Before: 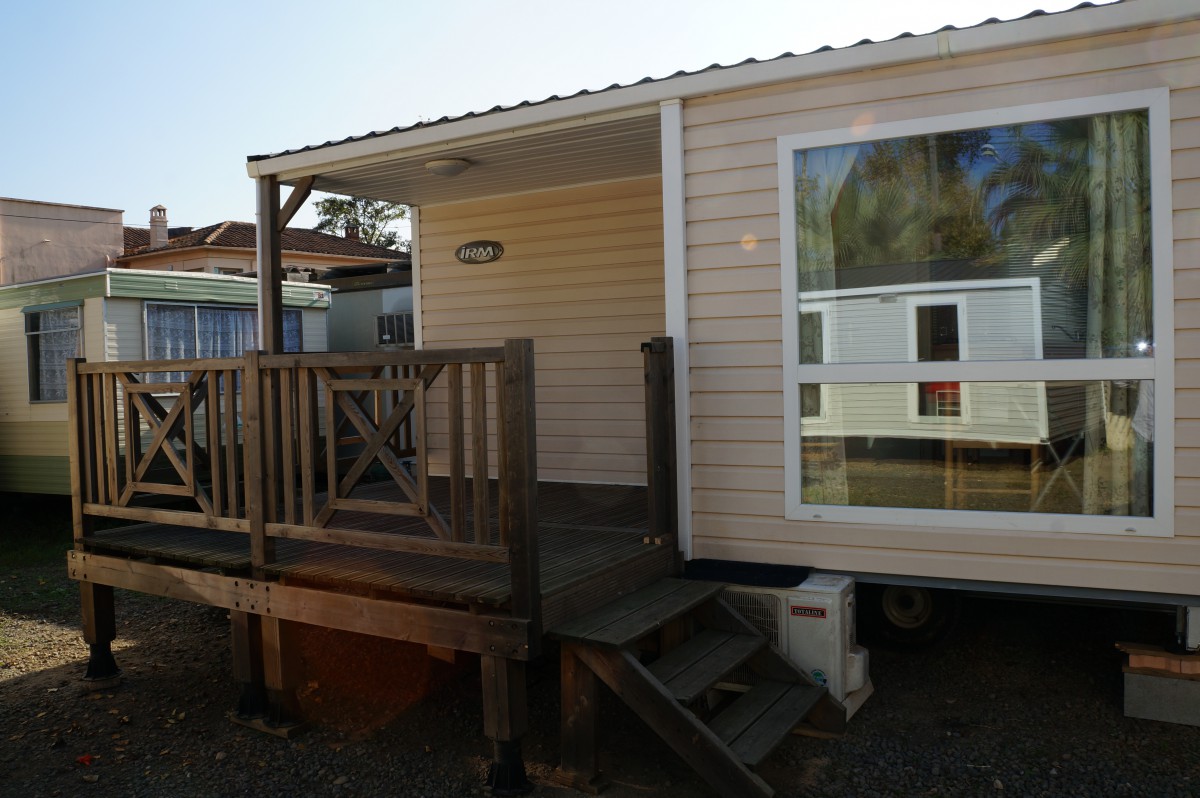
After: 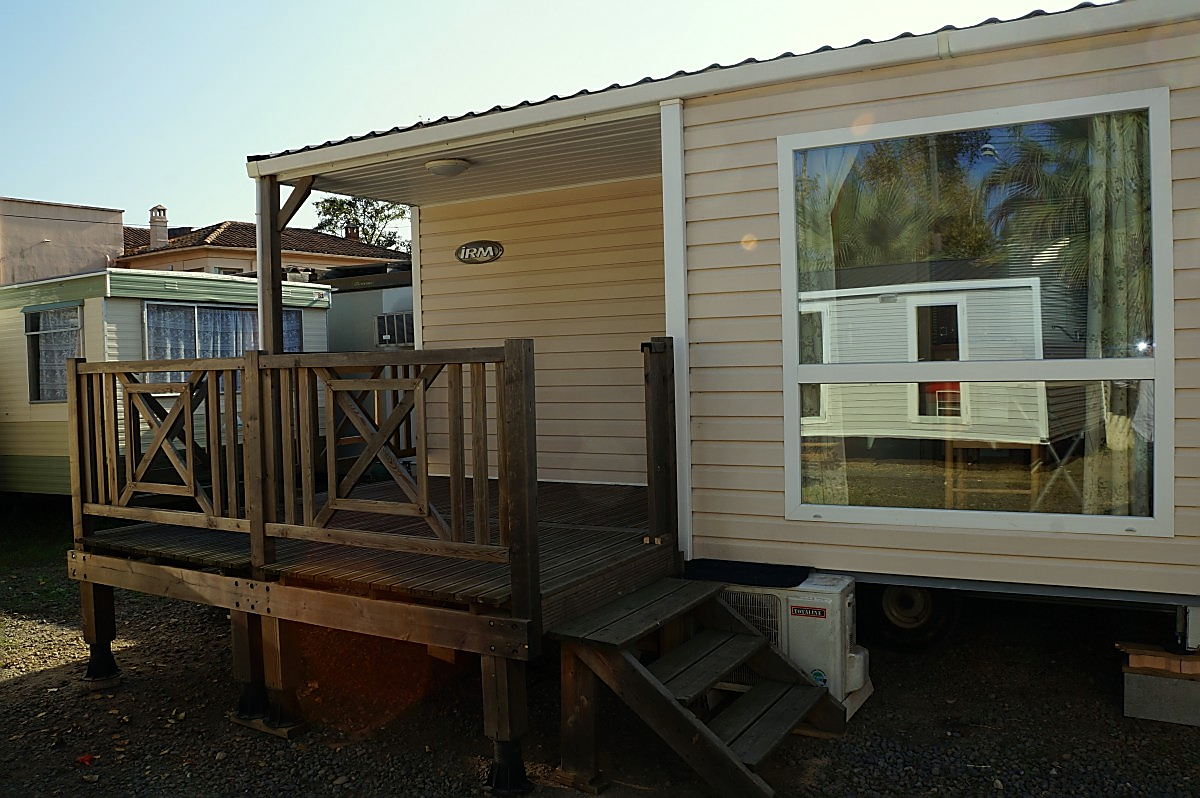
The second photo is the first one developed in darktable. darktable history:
sharpen: radius 1.352, amount 1.257, threshold 0.784
color correction: highlights a* -4.4, highlights b* 6.67
